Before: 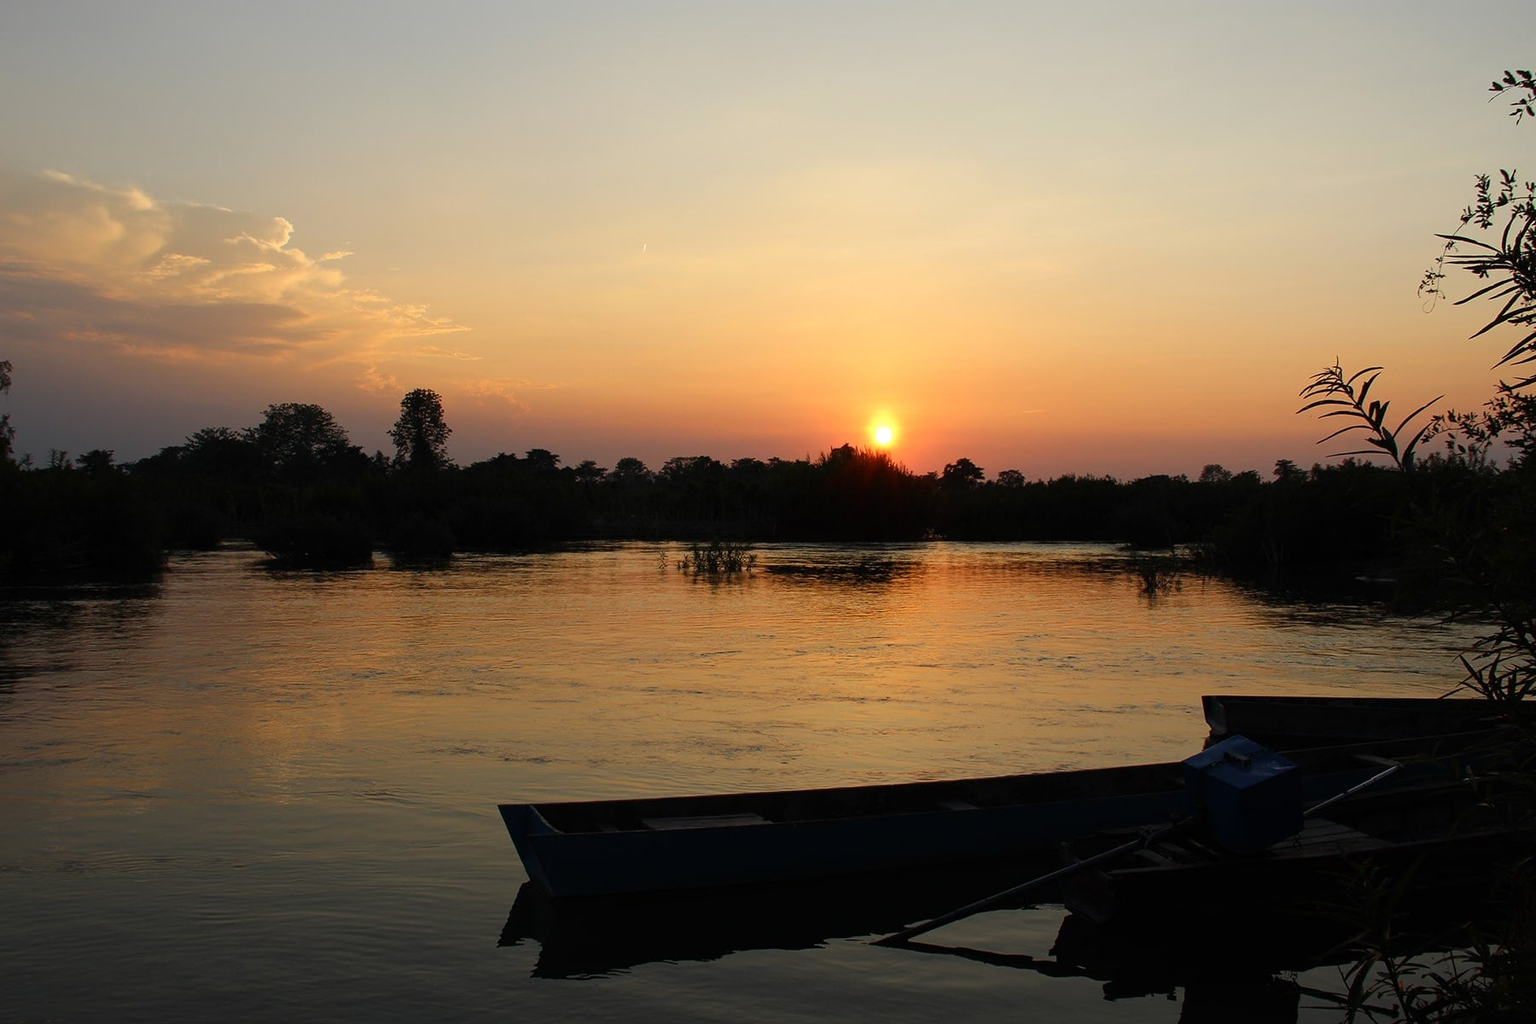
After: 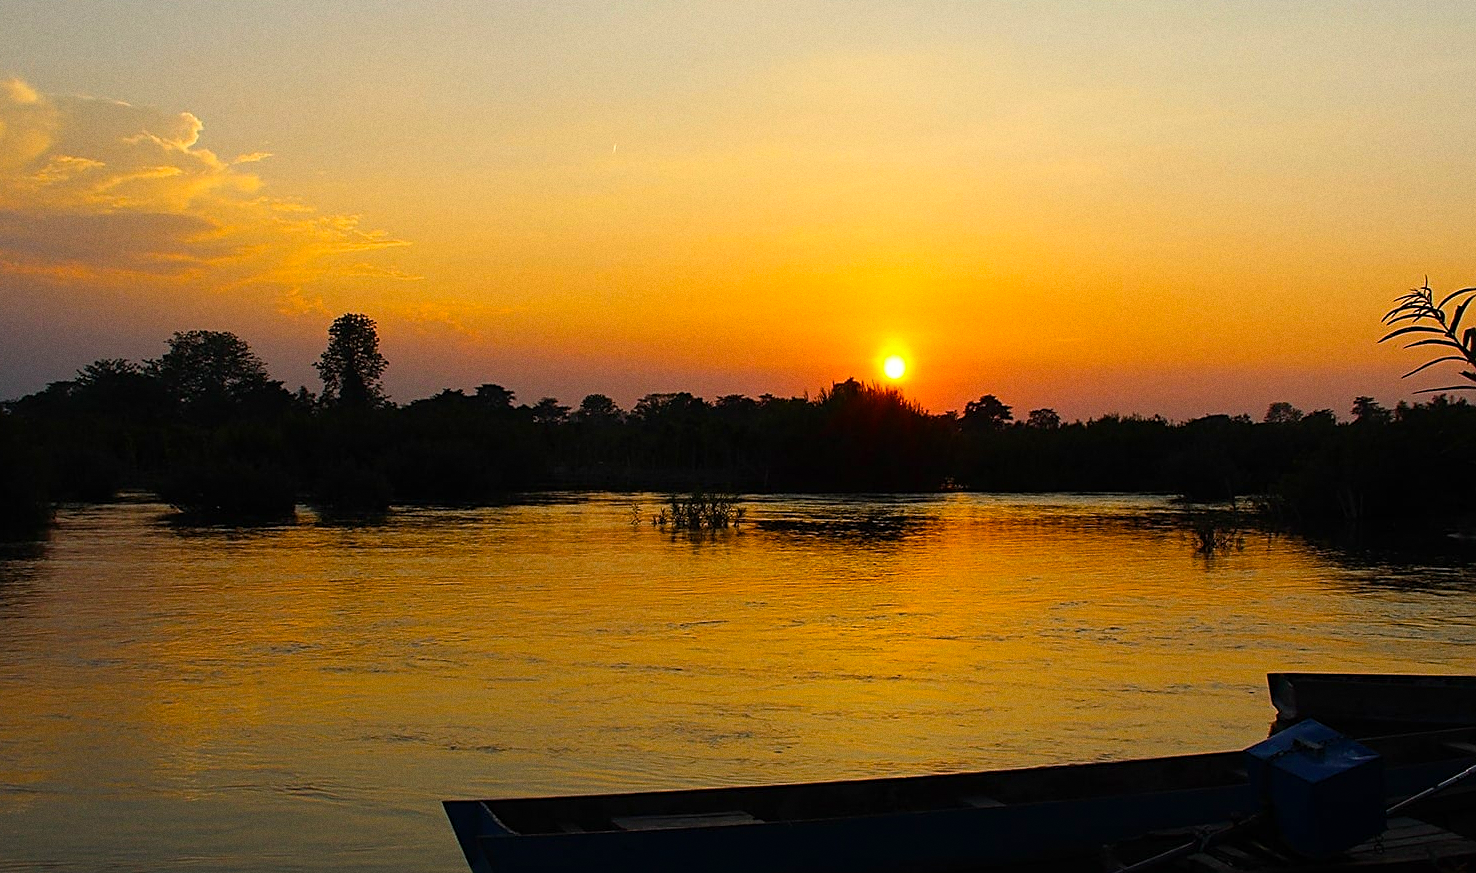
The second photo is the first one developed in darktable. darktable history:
grain: coarseness 0.47 ISO
sharpen: on, module defaults
crop: left 7.856%, top 11.836%, right 10.12%, bottom 15.387%
color balance rgb: linear chroma grading › global chroma 15%, perceptual saturation grading › global saturation 30%
